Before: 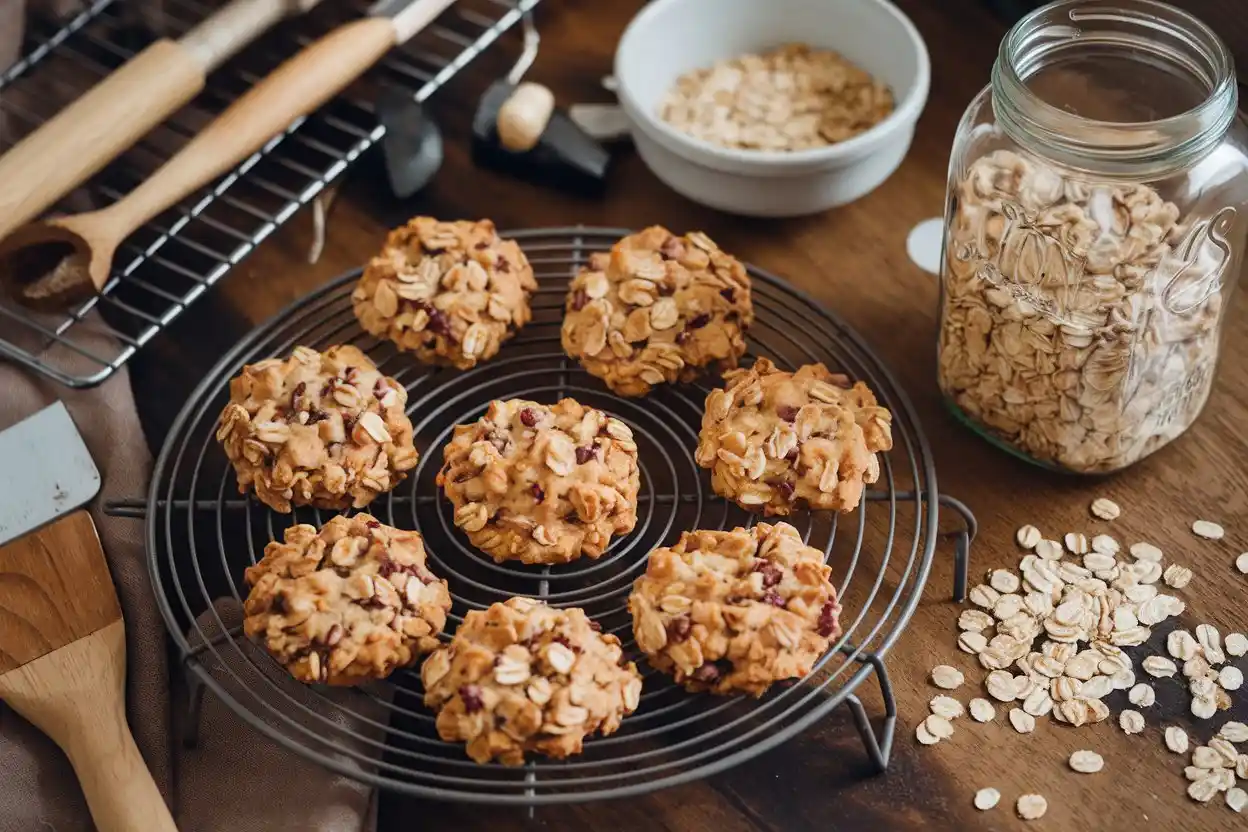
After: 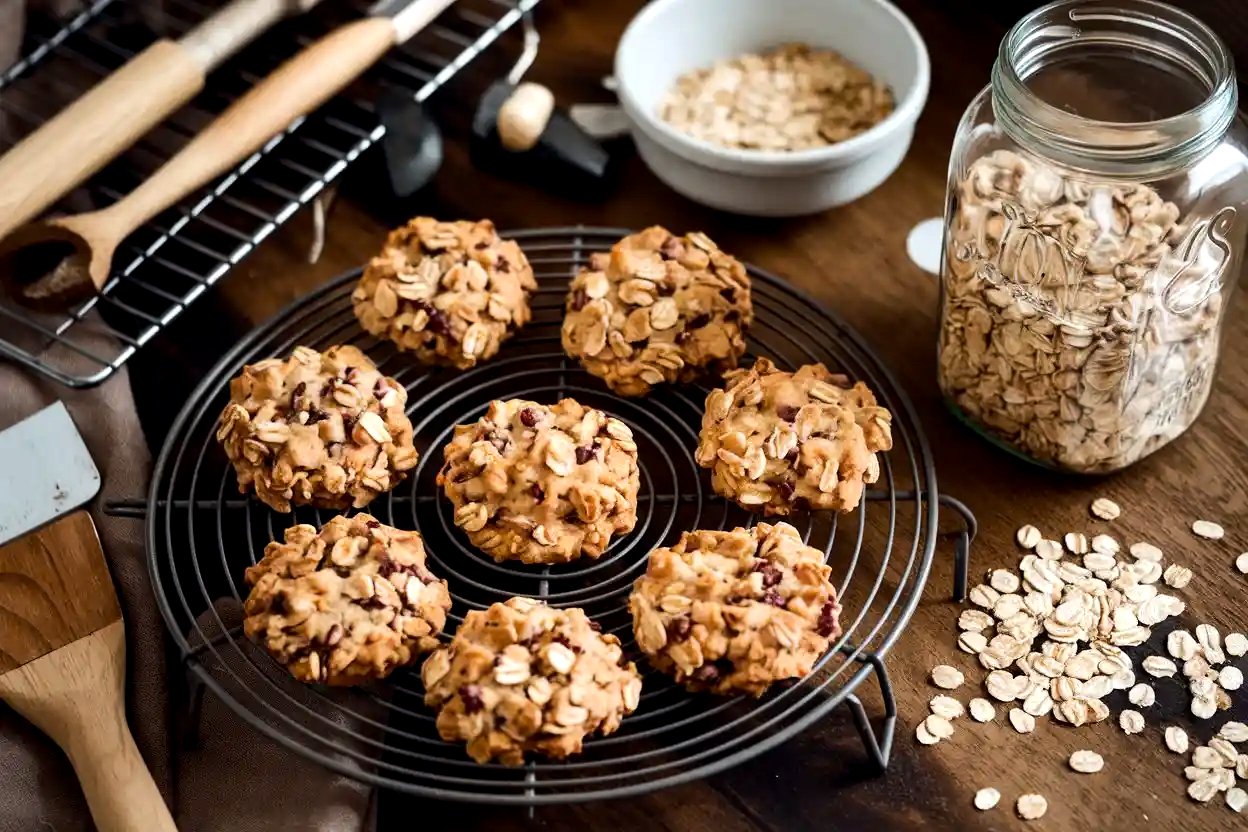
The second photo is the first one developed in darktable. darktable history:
tone equalizer: -8 EV -0.75 EV, -7 EV -0.7 EV, -6 EV -0.6 EV, -5 EV -0.4 EV, -3 EV 0.4 EV, -2 EV 0.6 EV, -1 EV 0.7 EV, +0 EV 0.75 EV, edges refinement/feathering 500, mask exposure compensation -1.57 EV, preserve details no
exposure: black level correction 0.009, exposure -0.159 EV, compensate highlight preservation false
